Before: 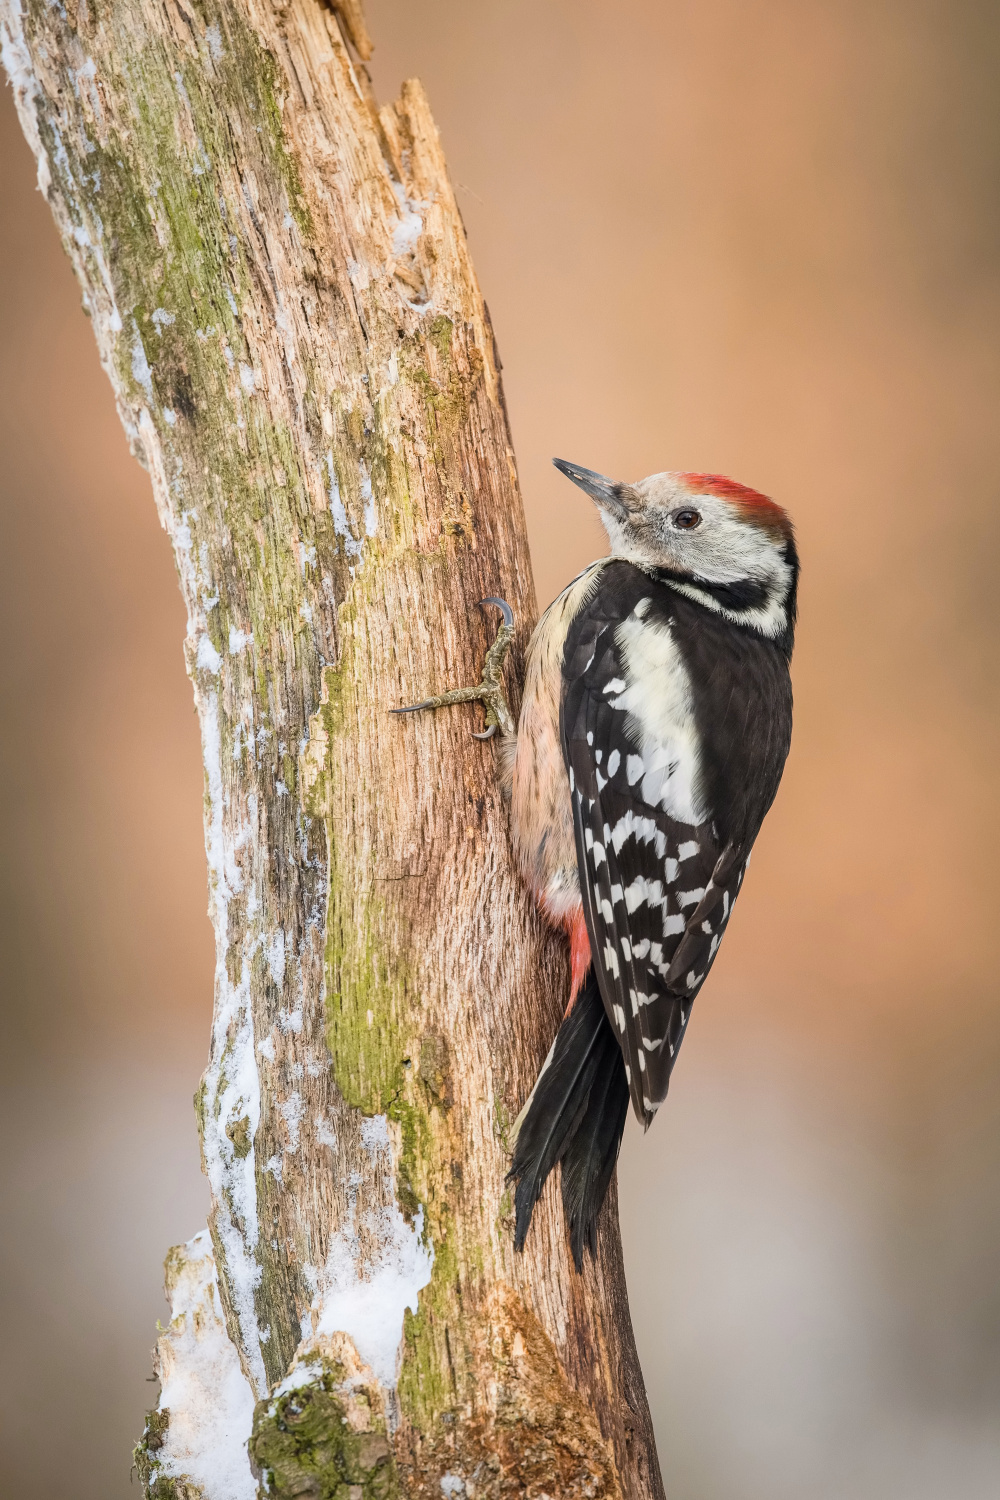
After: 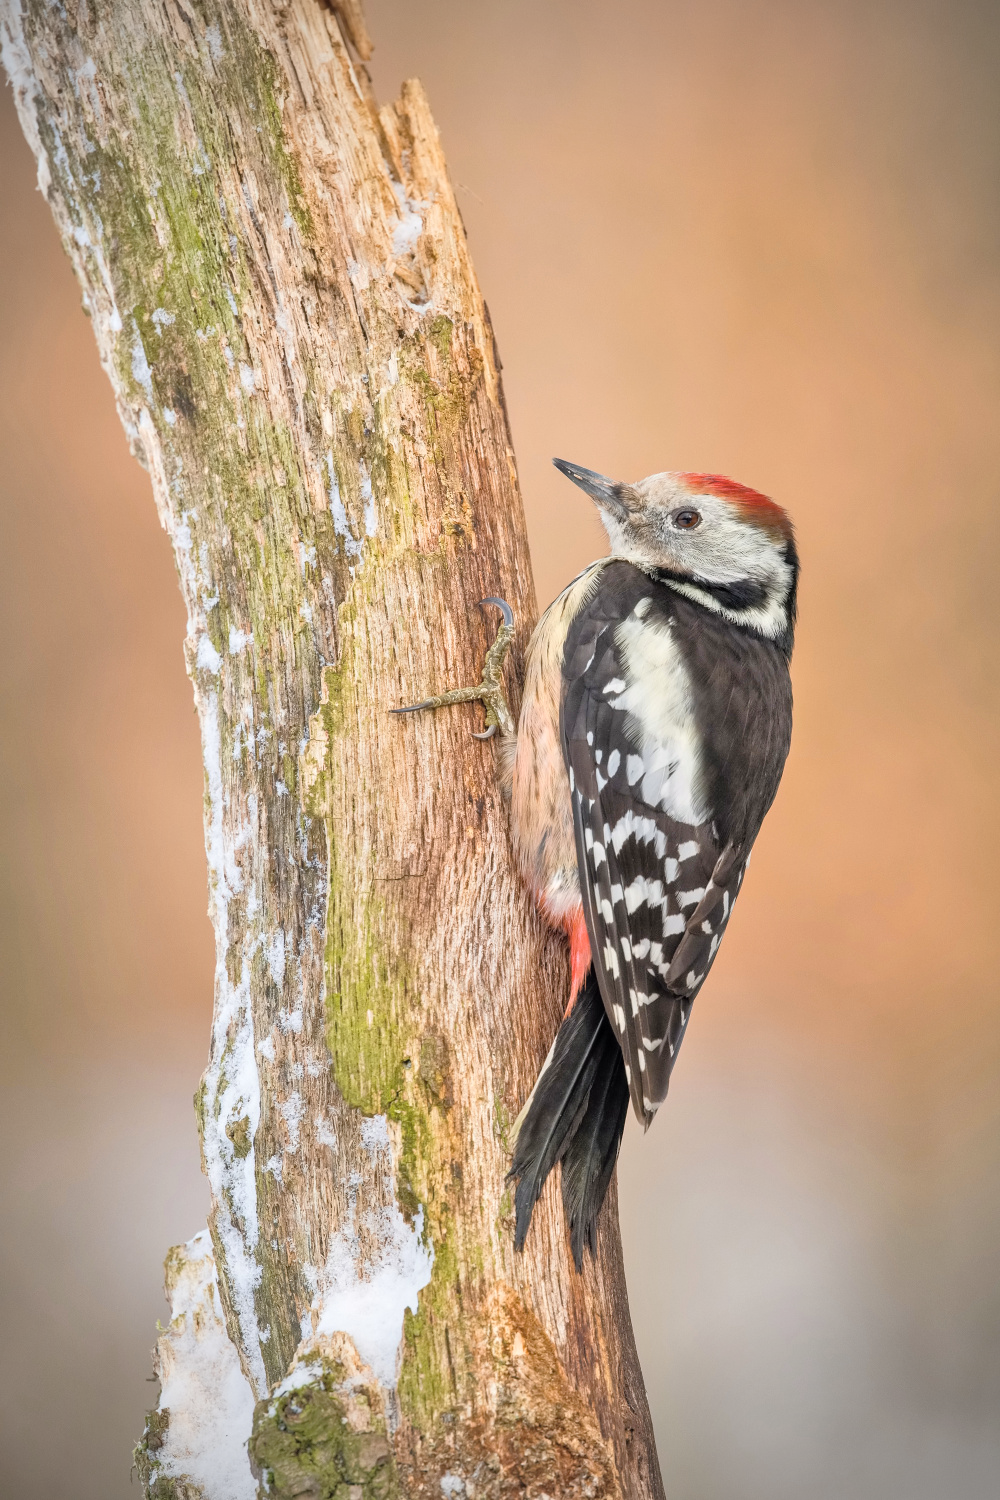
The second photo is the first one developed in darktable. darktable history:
vignetting: fall-off start 79.88%
rgb levels: preserve colors max RGB
tone equalizer: -7 EV 0.15 EV, -6 EV 0.6 EV, -5 EV 1.15 EV, -4 EV 1.33 EV, -3 EV 1.15 EV, -2 EV 0.6 EV, -1 EV 0.15 EV, mask exposure compensation -0.5 EV
